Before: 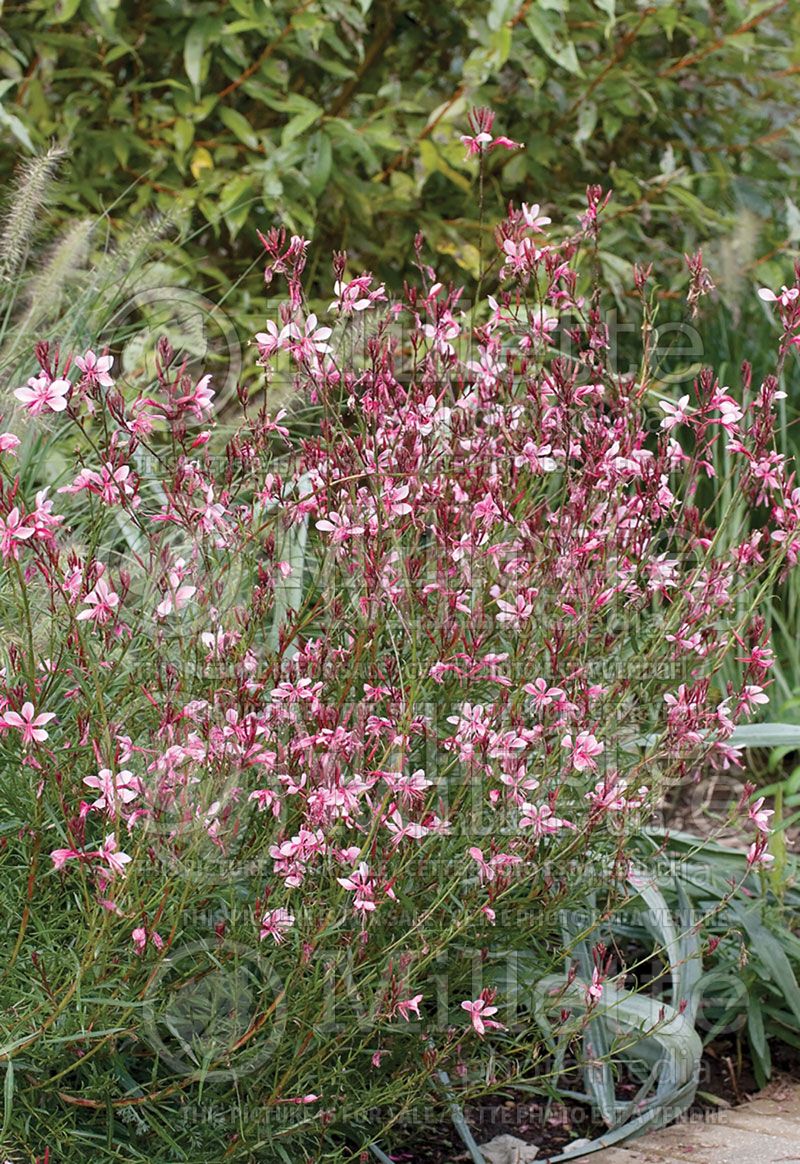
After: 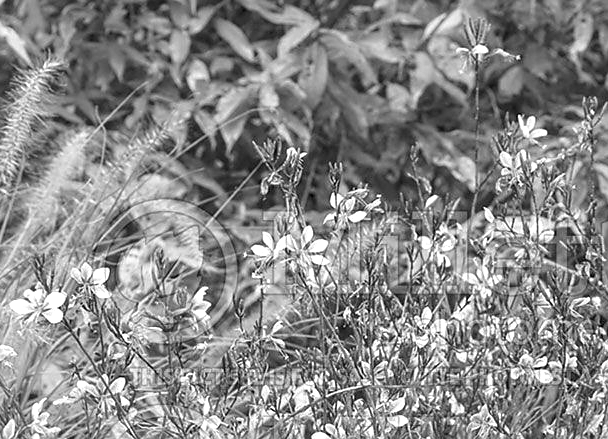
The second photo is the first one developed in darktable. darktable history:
crop: left 0.573%, top 7.632%, right 23.371%, bottom 54.593%
color zones: curves: ch1 [(0, -0.014) (0.143, -0.013) (0.286, -0.013) (0.429, -0.016) (0.571, -0.019) (0.714, -0.015) (0.857, 0.002) (1, -0.014)]
local contrast: detail 110%
exposure: black level correction 0, exposure 0.499 EV, compensate highlight preservation false
sharpen: radius 1.481, amount 0.406, threshold 1.415
